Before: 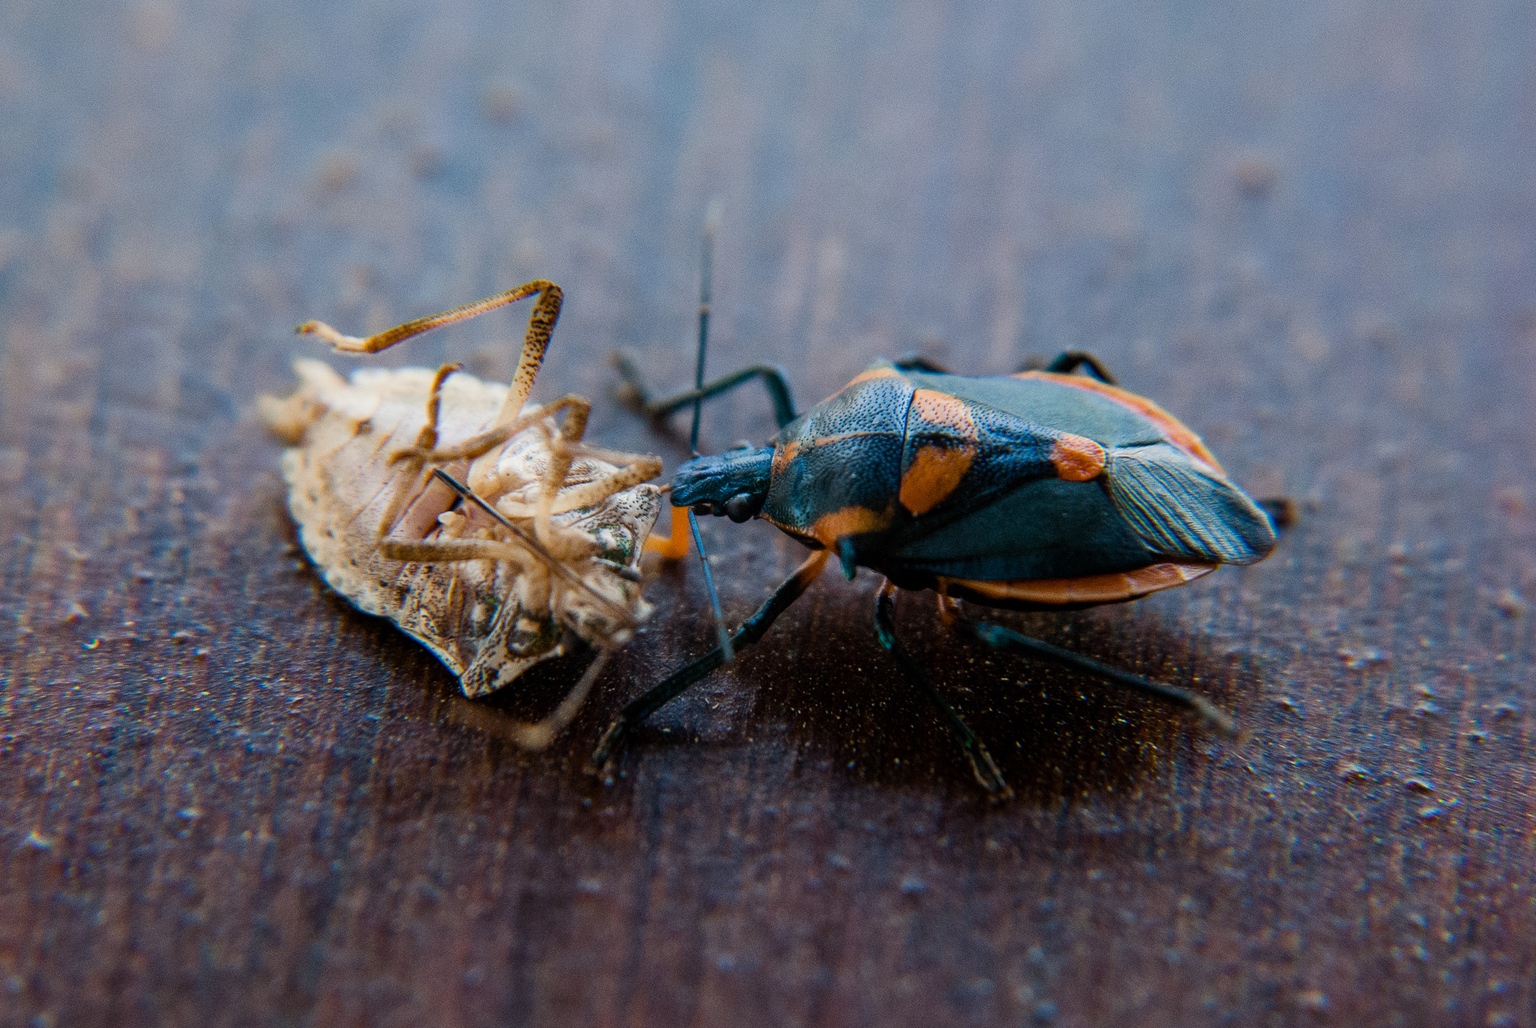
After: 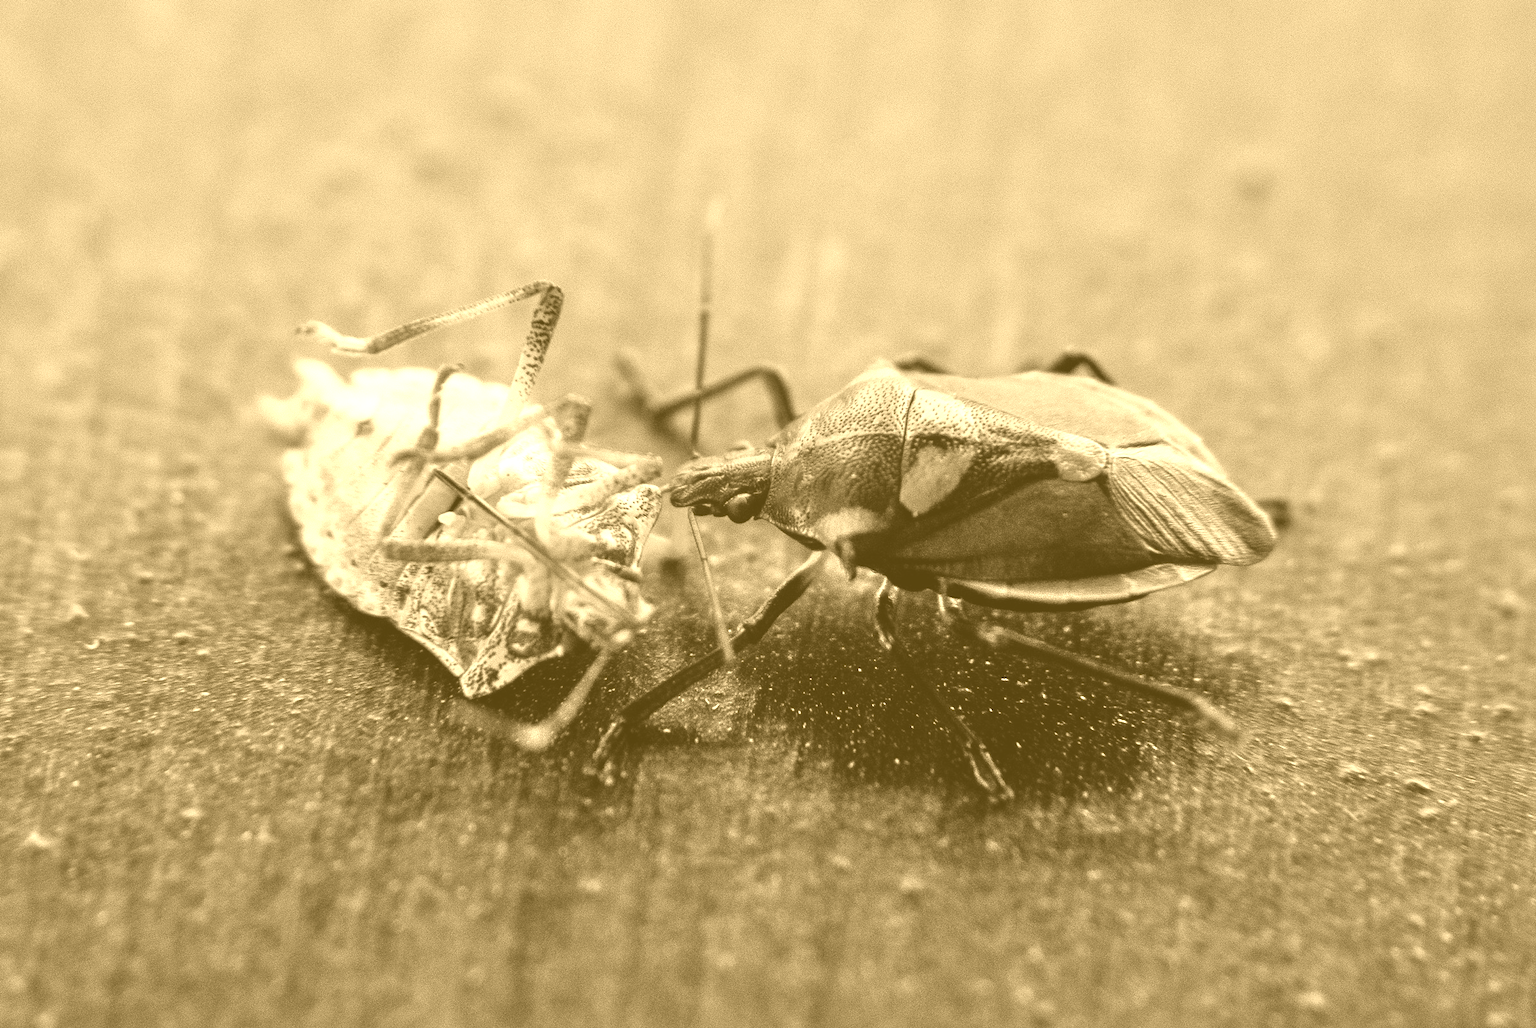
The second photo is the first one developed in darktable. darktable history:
shadows and highlights: shadows color adjustment 97.66%, soften with gaussian
colorize: hue 36°, source mix 100%
